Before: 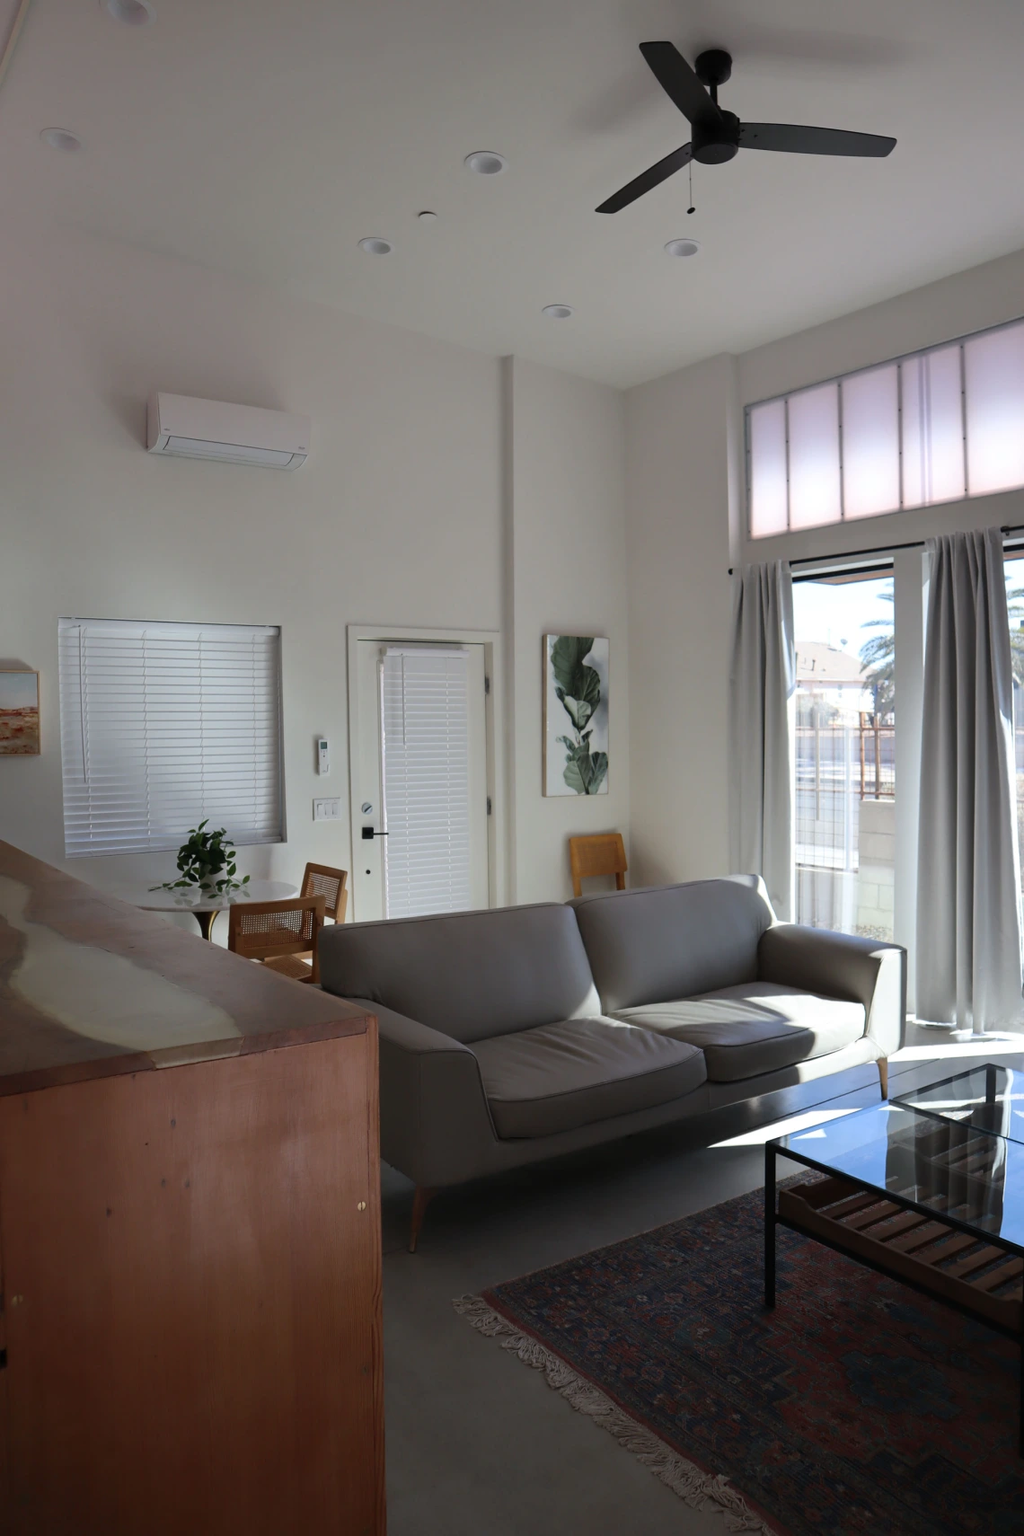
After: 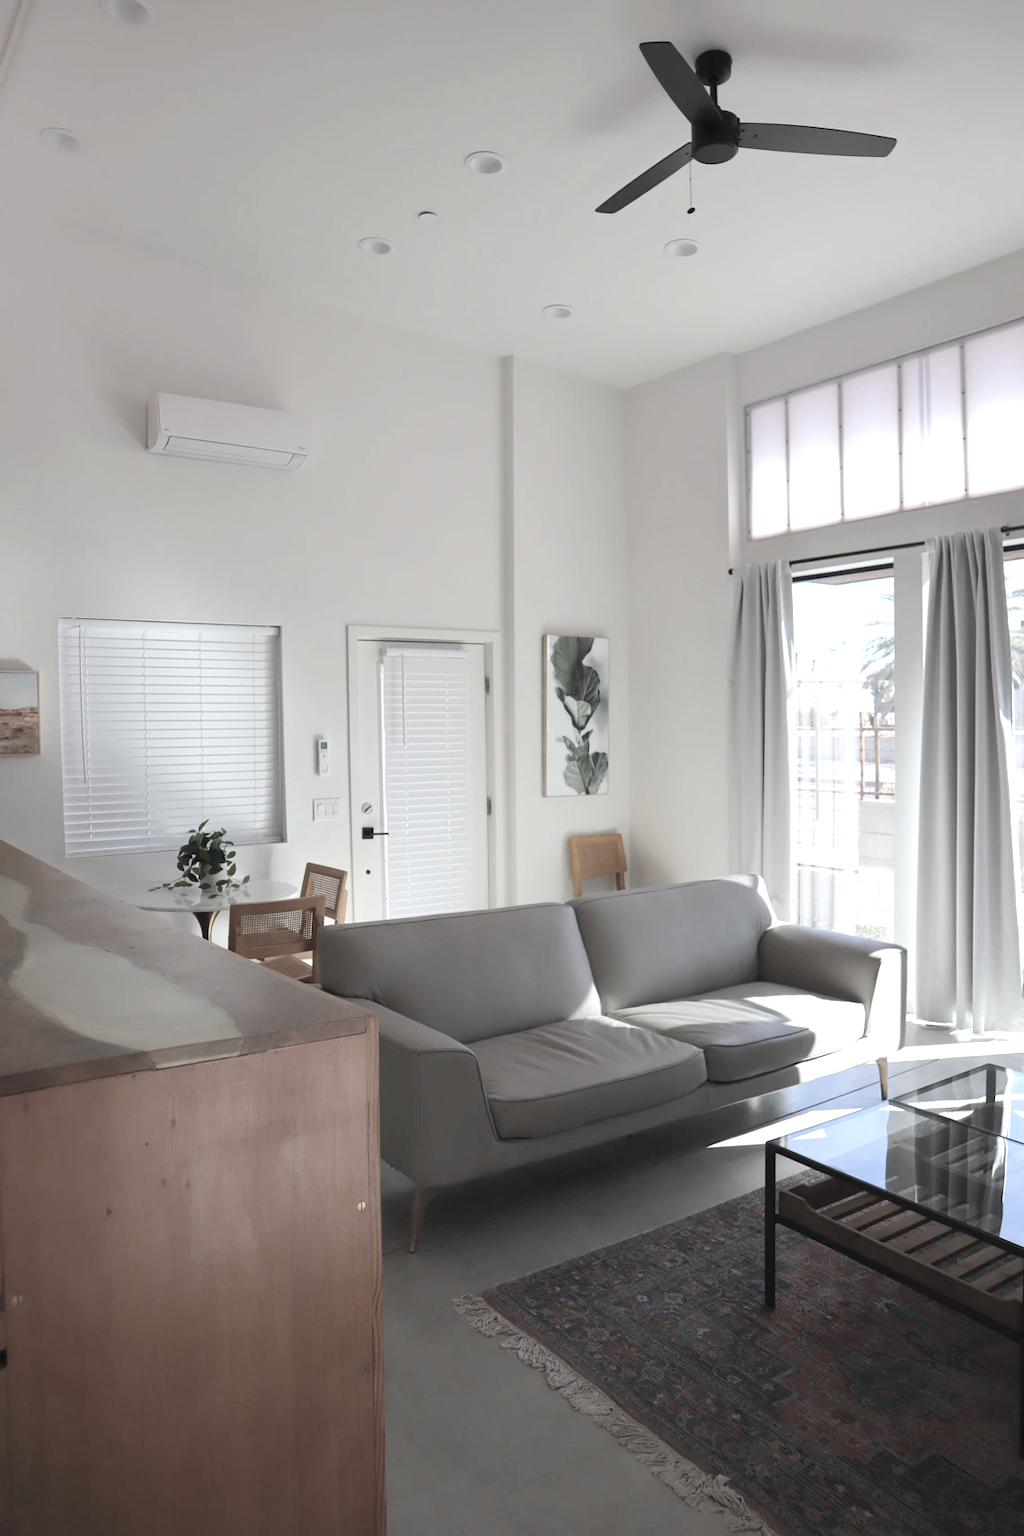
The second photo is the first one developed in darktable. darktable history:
contrast brightness saturation: brightness 0.18, saturation -0.5
exposure: black level correction 0, exposure 0.6 EV, compensate exposure bias true, compensate highlight preservation false
